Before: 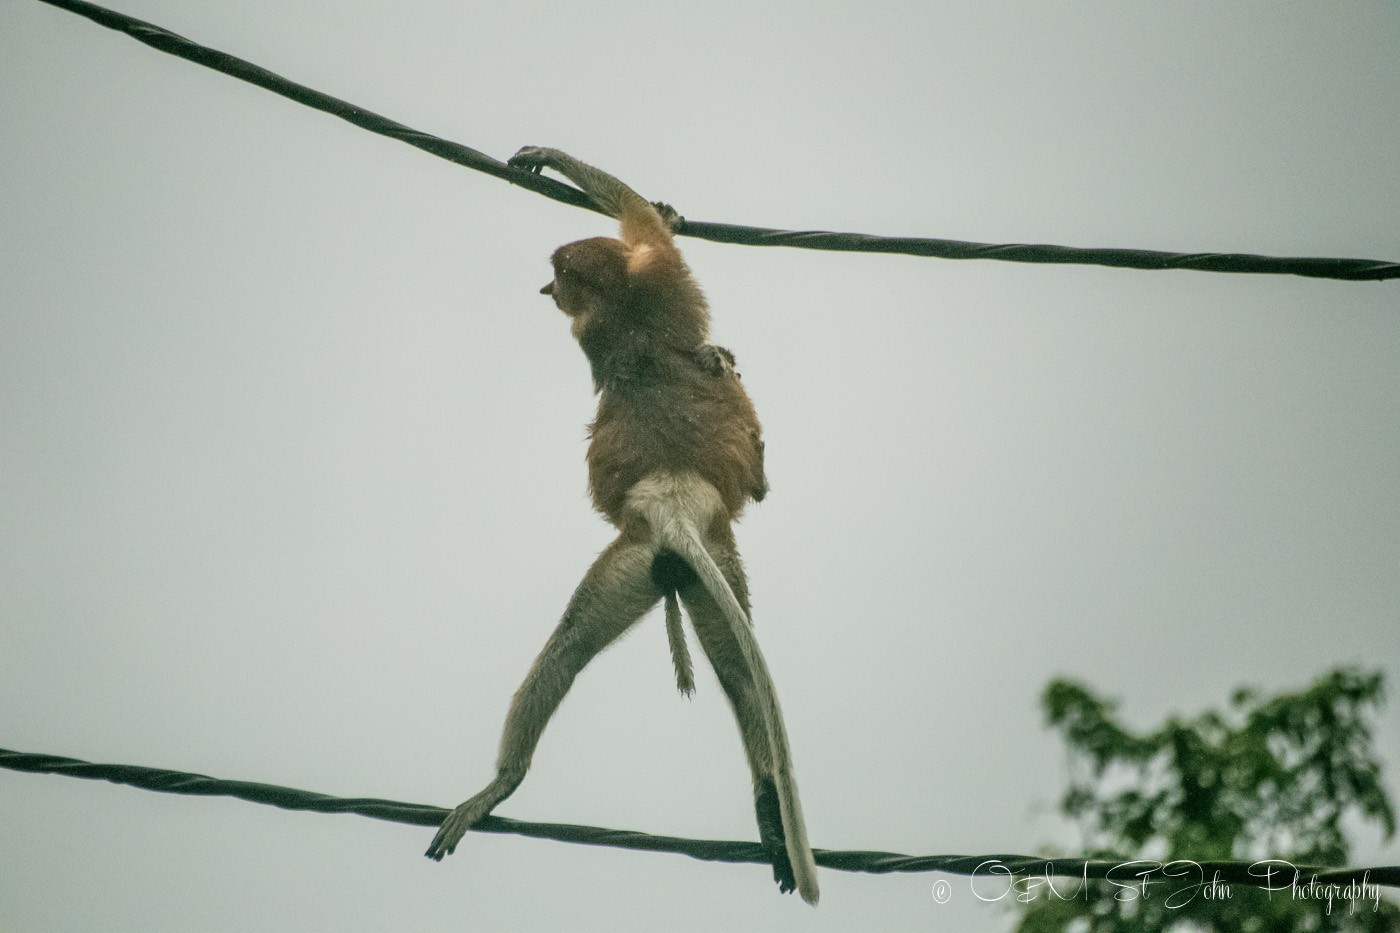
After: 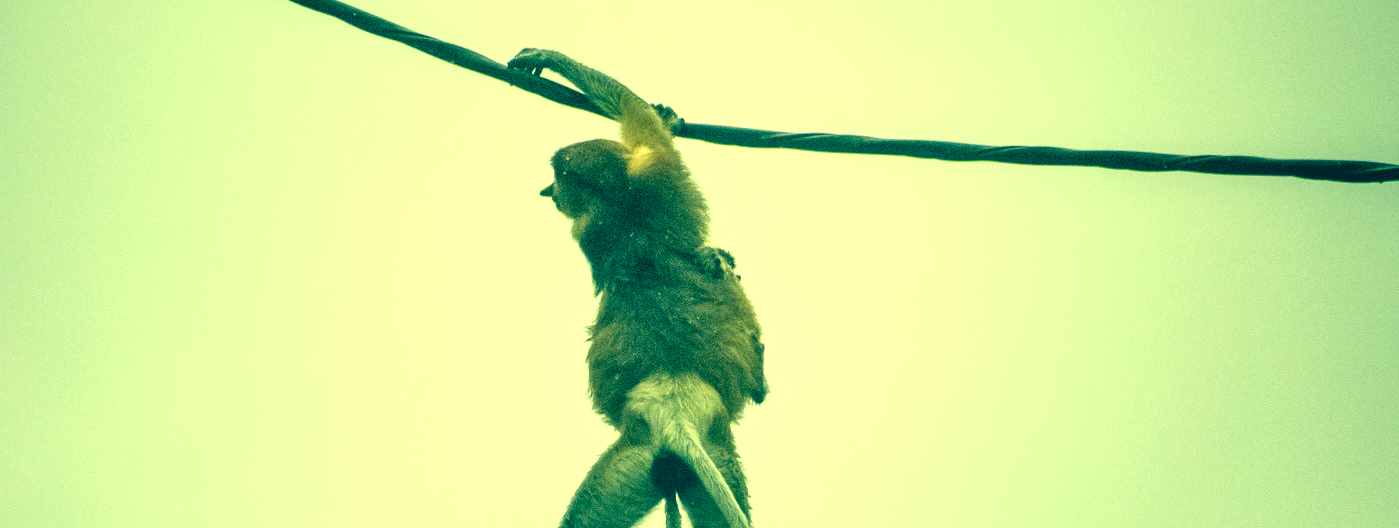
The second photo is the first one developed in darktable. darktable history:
tone equalizer: -8 EV -0.772 EV, -7 EV -0.677 EV, -6 EV -0.583 EV, -5 EV -0.368 EV, -3 EV 0.374 EV, -2 EV 0.6 EV, -1 EV 0.694 EV, +0 EV 0.743 EV
exposure: black level correction -0.001, exposure 0.08 EV, compensate highlight preservation false
crop and rotate: top 10.521%, bottom 32.828%
color correction: highlights a* -16.24, highlights b* 39.52, shadows a* -39.78, shadows b* -26.59
local contrast: mode bilateral grid, contrast 26, coarseness 50, detail 122%, midtone range 0.2
